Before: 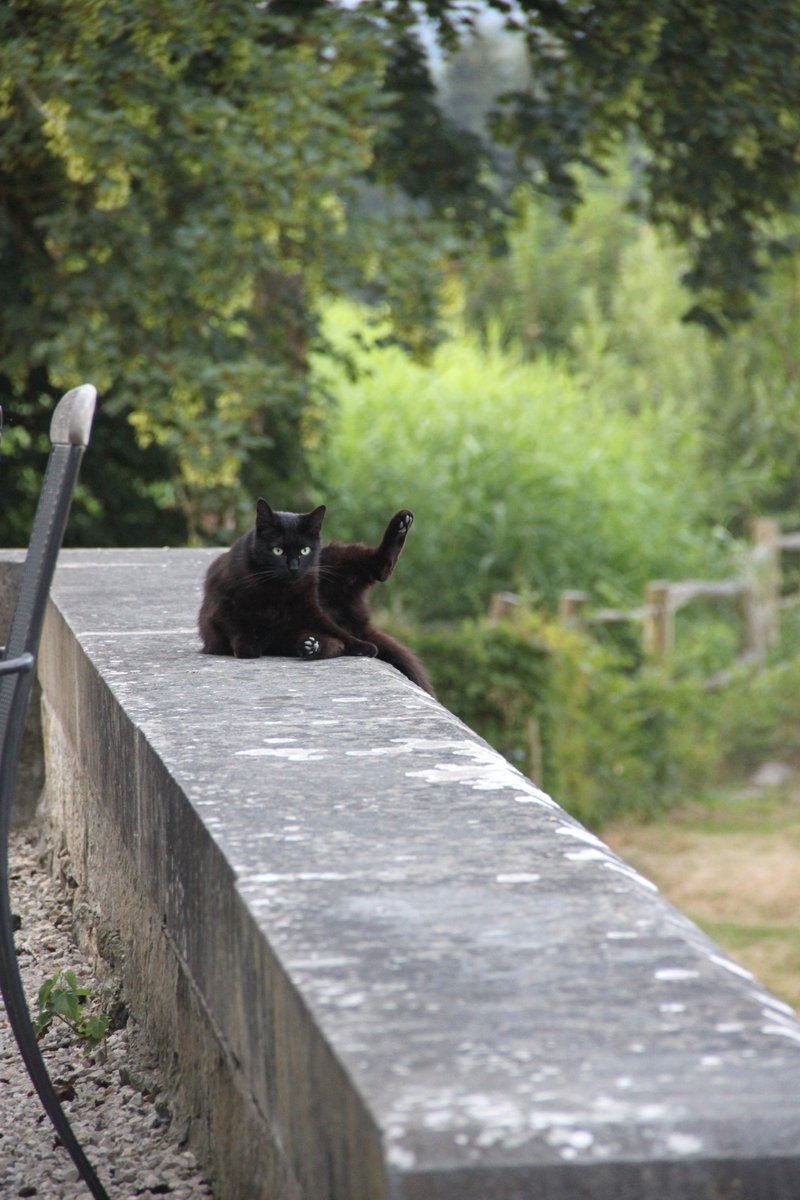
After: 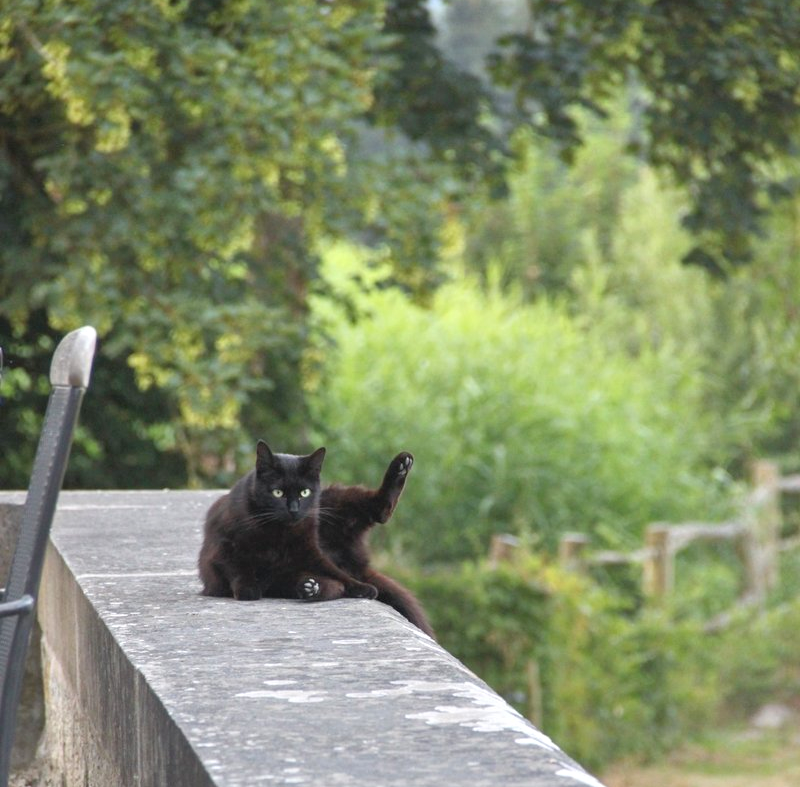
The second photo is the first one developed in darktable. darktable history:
tone equalizer: -8 EV 1 EV, -7 EV 1 EV, -6 EV 1 EV, -5 EV 1 EV, -4 EV 1 EV, -3 EV 0.75 EV, -2 EV 0.5 EV, -1 EV 0.25 EV
crop and rotate: top 4.848%, bottom 29.503%
